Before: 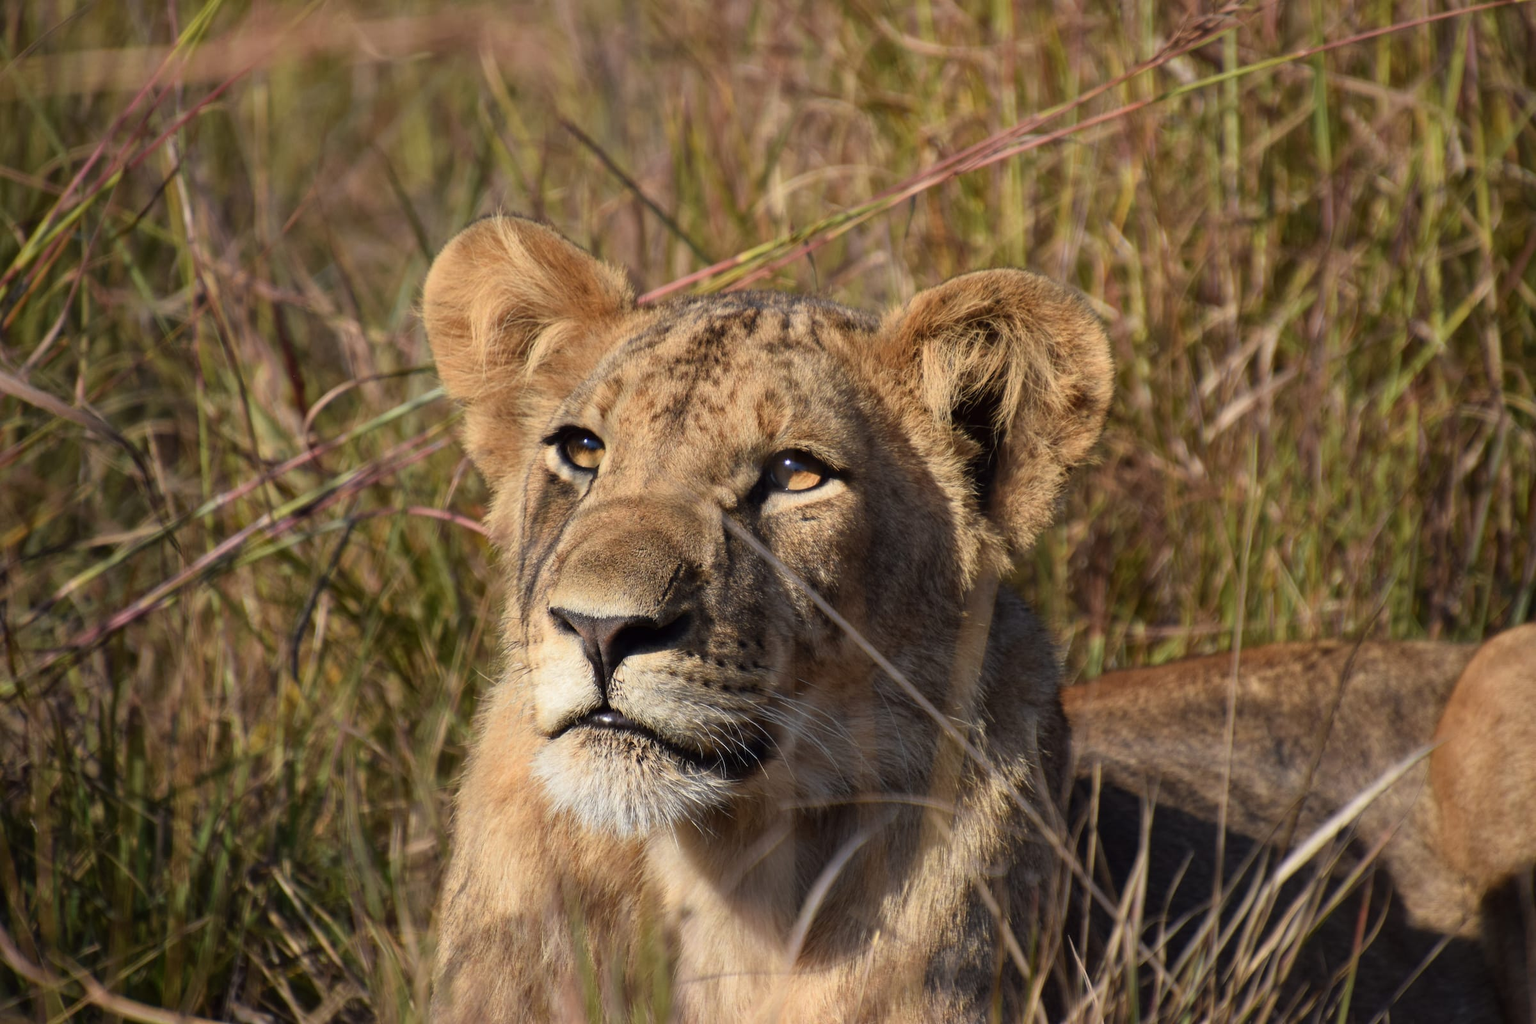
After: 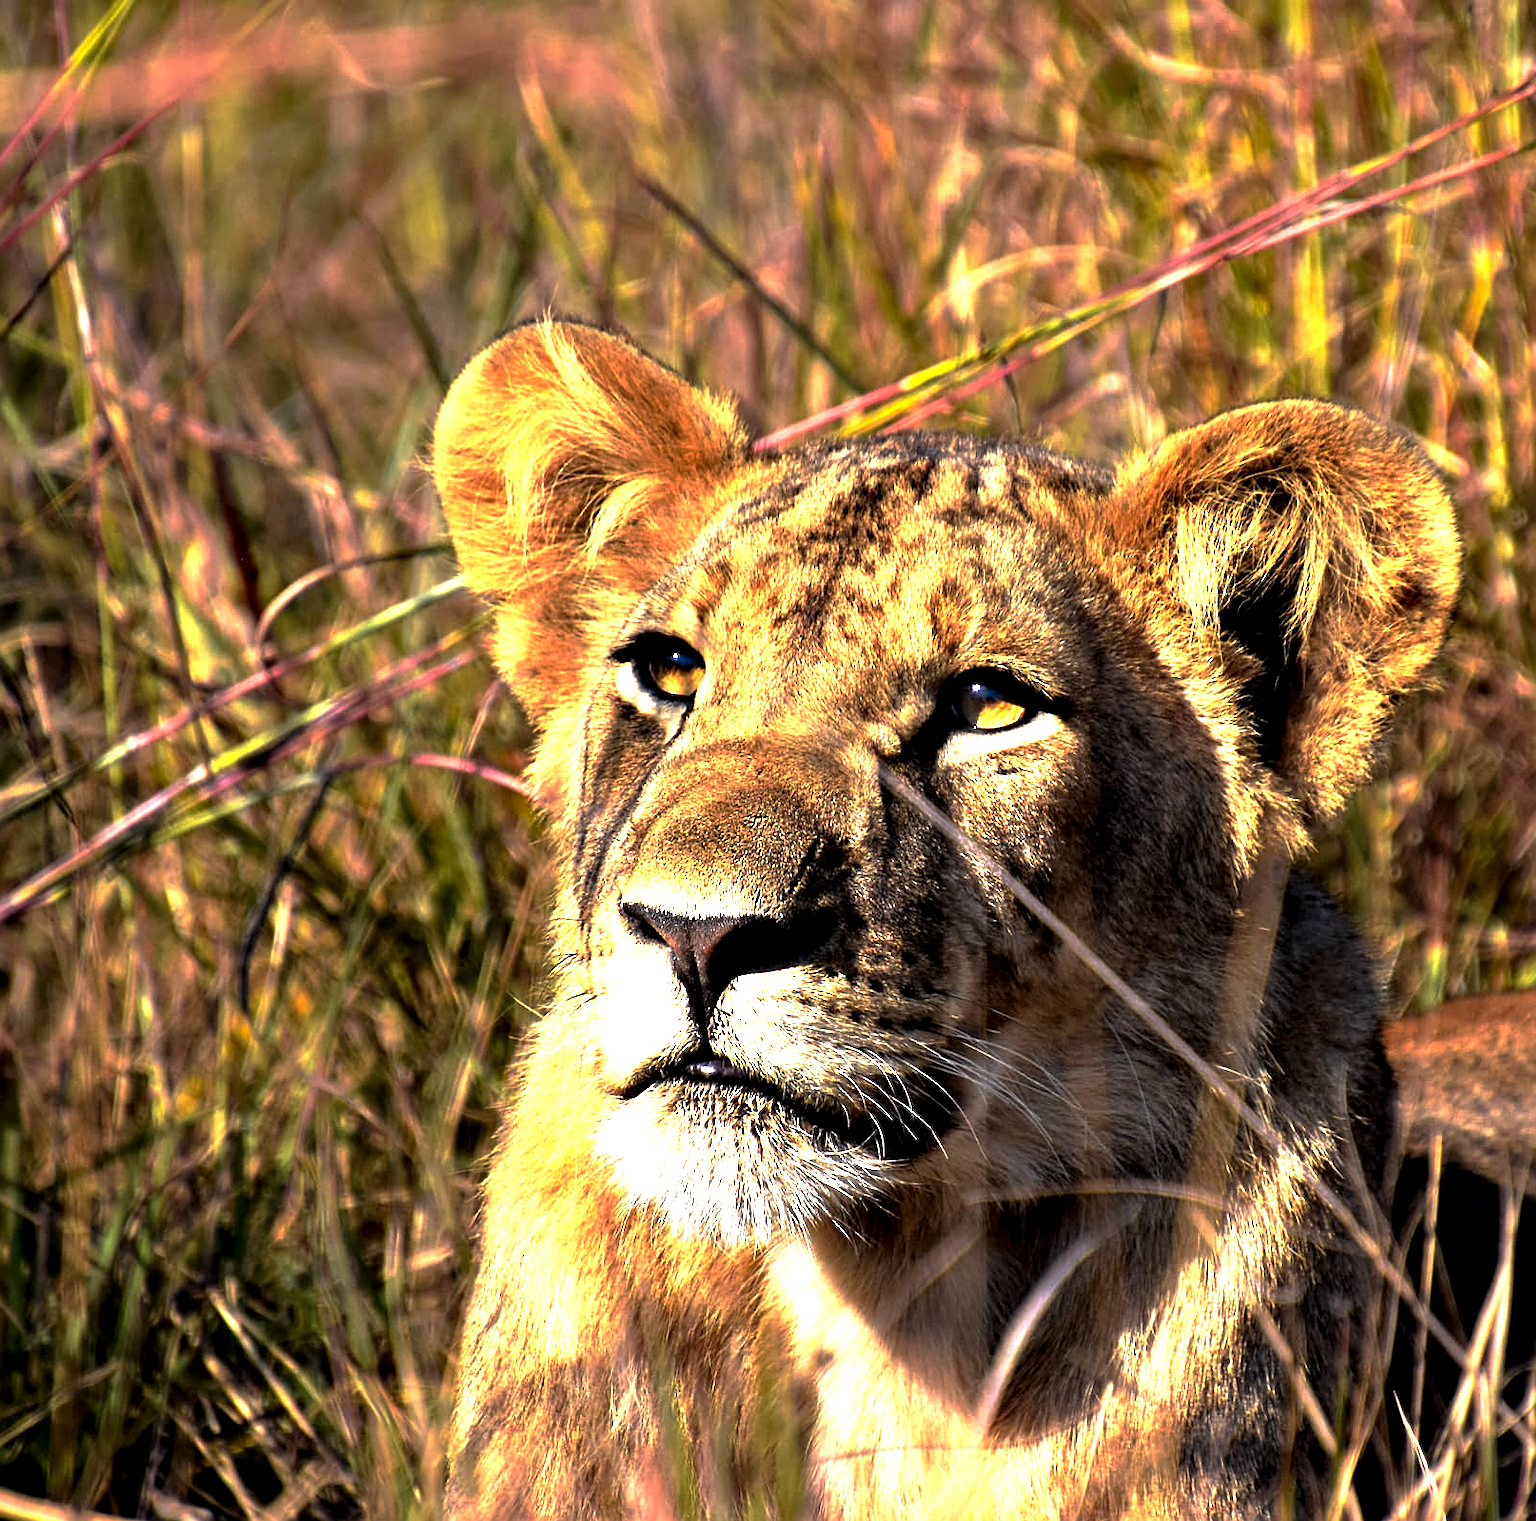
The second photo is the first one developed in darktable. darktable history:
exposure: exposure 0.166 EV, compensate exposure bias true, compensate highlight preservation false
sharpen: on, module defaults
contrast equalizer: y [[0.6 ×6], [0.55 ×6], [0 ×6], [0 ×6], [0 ×6]]
base curve: curves: ch0 [(0, 0) (0.595, 0.418) (1, 1)], preserve colors none
color correction: highlights a* 3.45, highlights b* 1.82, saturation 1.21
tone equalizer: -8 EV -1.11 EV, -7 EV -0.995 EV, -6 EV -0.832 EV, -5 EV -0.59 EV, -3 EV 0.551 EV, -2 EV 0.848 EV, -1 EV 1 EV, +0 EV 1.06 EV
crop and rotate: left 8.548%, right 24.202%
